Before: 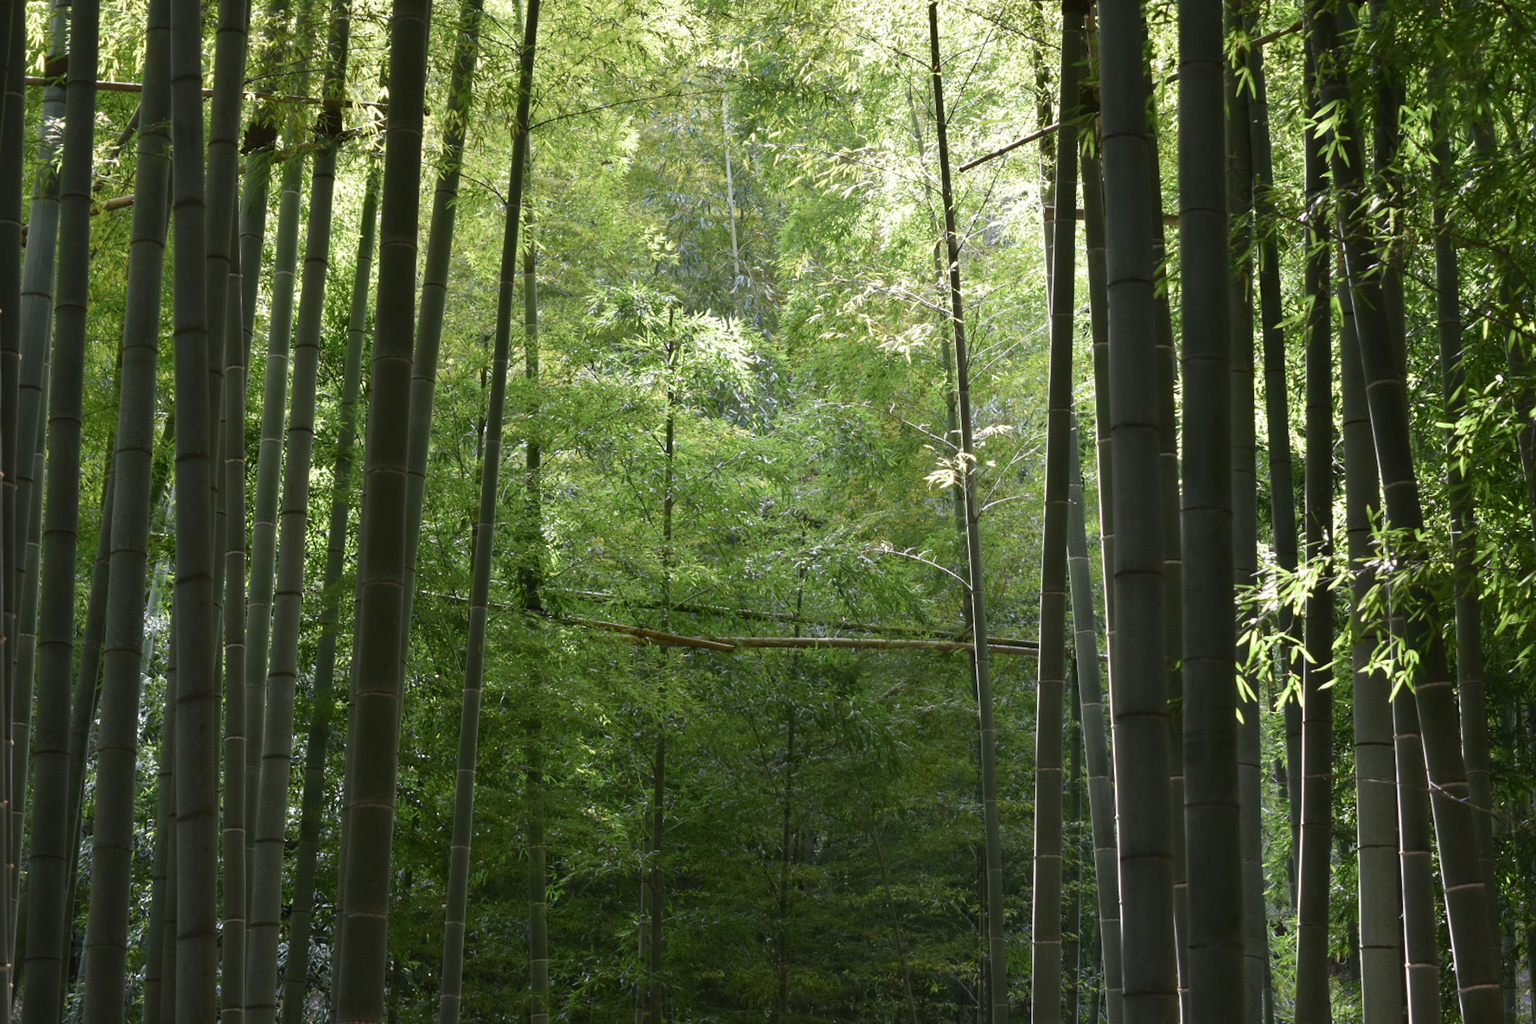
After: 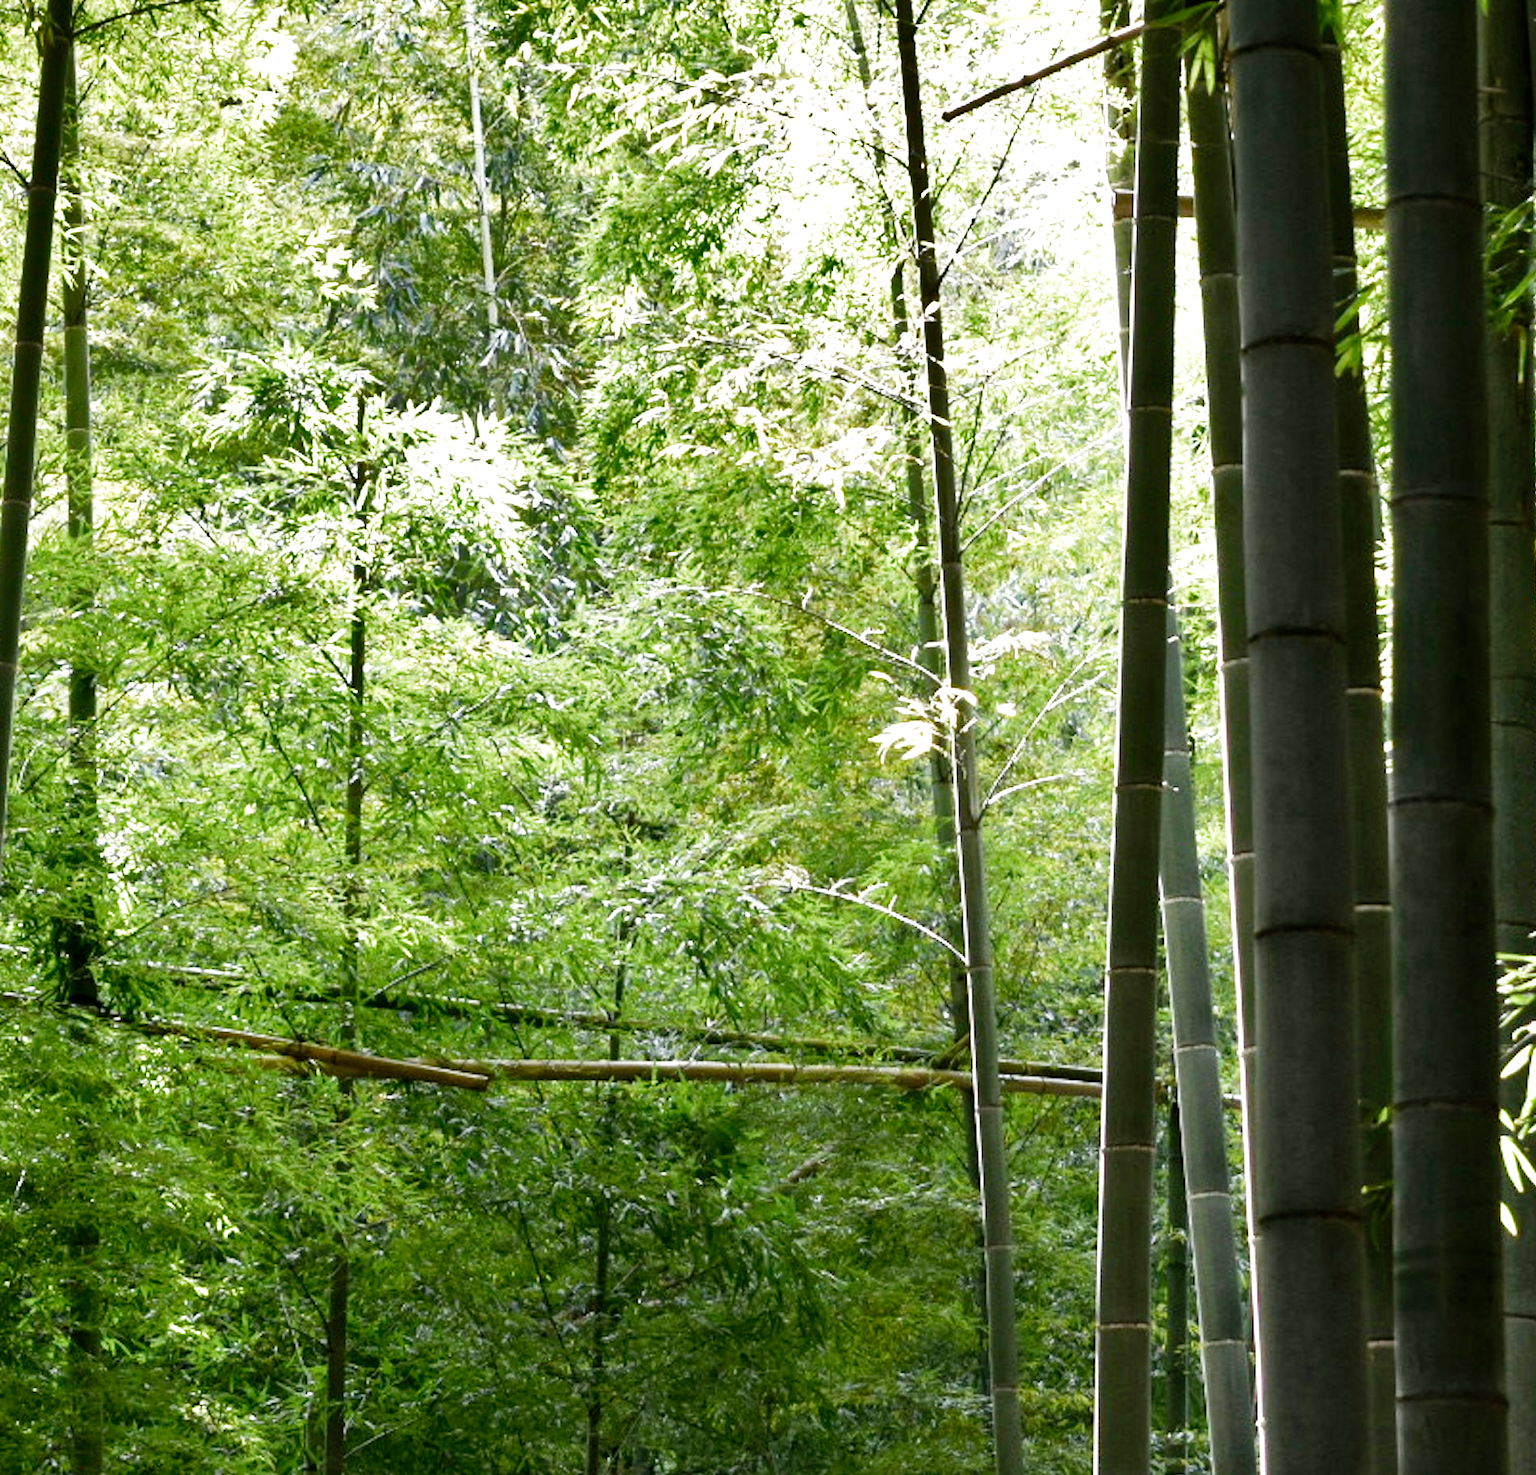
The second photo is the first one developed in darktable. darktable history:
filmic rgb: middle gray luminance 10%, black relative exposure -8.61 EV, white relative exposure 3.3 EV, threshold 6 EV, target black luminance 0%, hardness 5.2, latitude 44.69%, contrast 1.302, highlights saturation mix 5%, shadows ↔ highlights balance 24.64%, add noise in highlights 0, preserve chrominance no, color science v3 (2019), use custom middle-gray values true, iterations of high-quality reconstruction 0, contrast in highlights soft, enable highlight reconstruction true
shadows and highlights: radius 171.16, shadows 27, white point adjustment 3.13, highlights -67.95, soften with gaussian
crop: left 32.075%, top 10.976%, right 18.355%, bottom 17.596%
